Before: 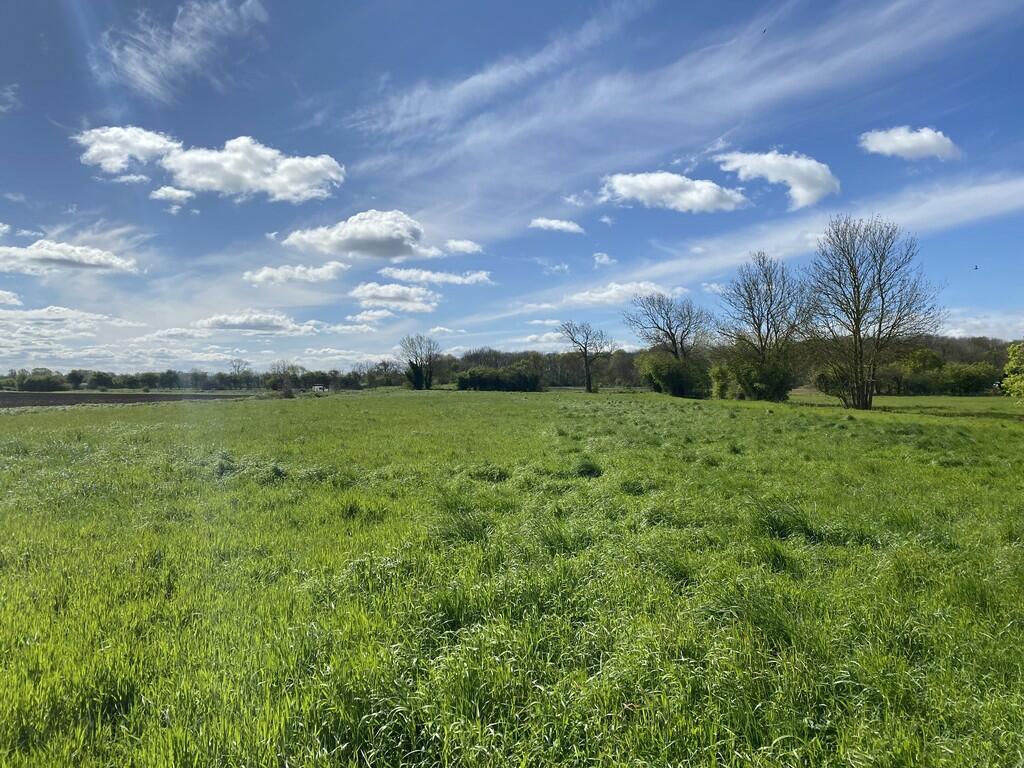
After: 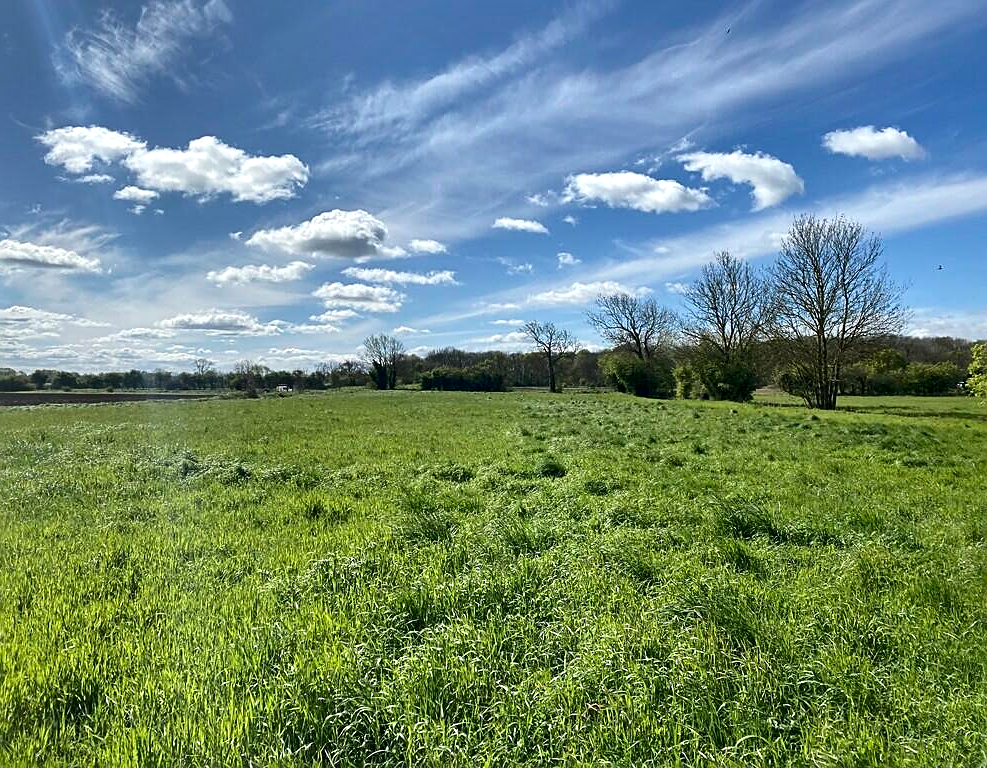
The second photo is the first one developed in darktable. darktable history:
sharpen: on, module defaults
crop and rotate: left 3.543%
shadows and highlights: shadows 36.77, highlights -27.35, soften with gaussian
local contrast: mode bilateral grid, contrast 25, coarseness 60, detail 151%, midtone range 0.2
color zones: curves: ch0 [(0, 0.558) (0.143, 0.559) (0.286, 0.529) (0.429, 0.505) (0.571, 0.5) (0.714, 0.5) (0.857, 0.5) (1, 0.558)]; ch1 [(0, 0.469) (0.01, 0.469) (0.12, 0.446) (0.248, 0.469) (0.5, 0.5) (0.748, 0.5) (0.99, 0.469) (1, 0.469)]
